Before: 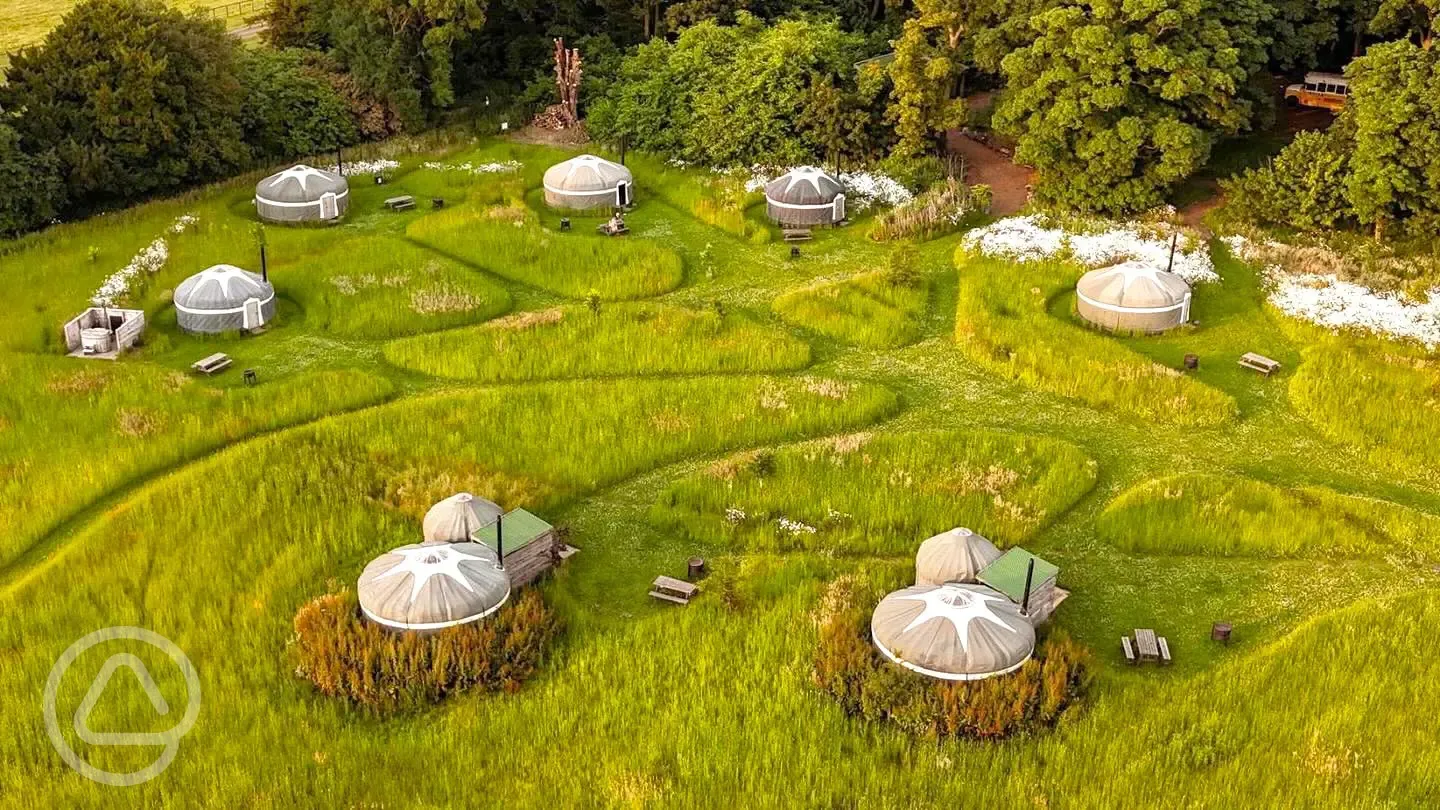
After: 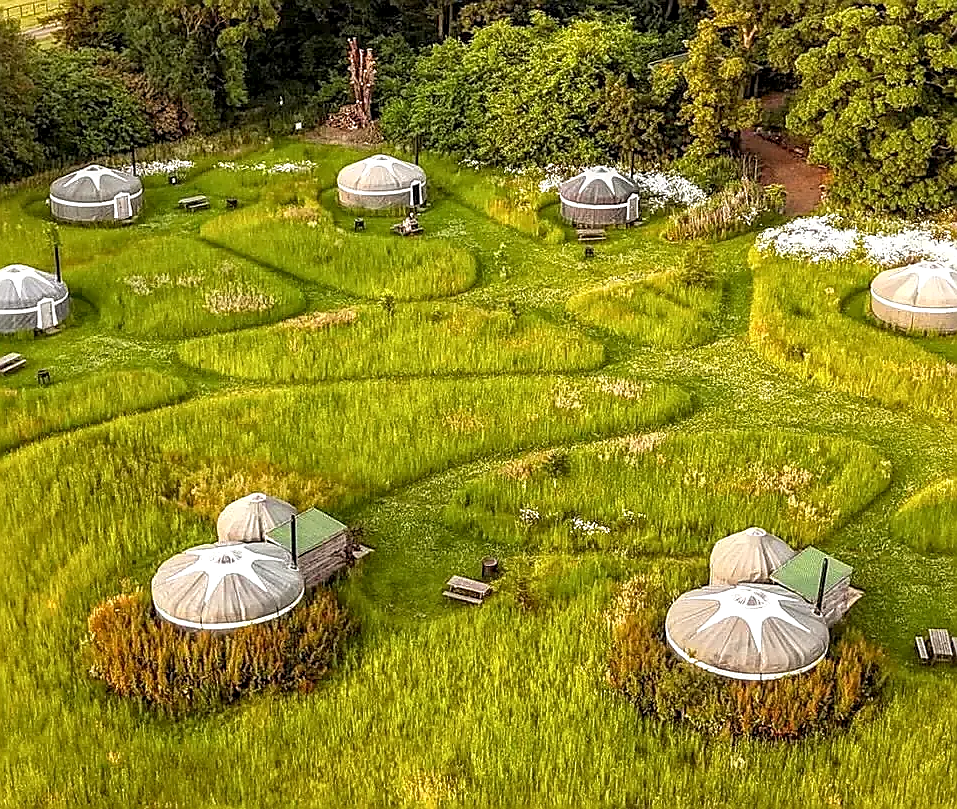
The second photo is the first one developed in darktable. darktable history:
crop and rotate: left 14.313%, right 19.164%
local contrast: detail 130%
sharpen: radius 1.398, amount 1.24, threshold 0.646
